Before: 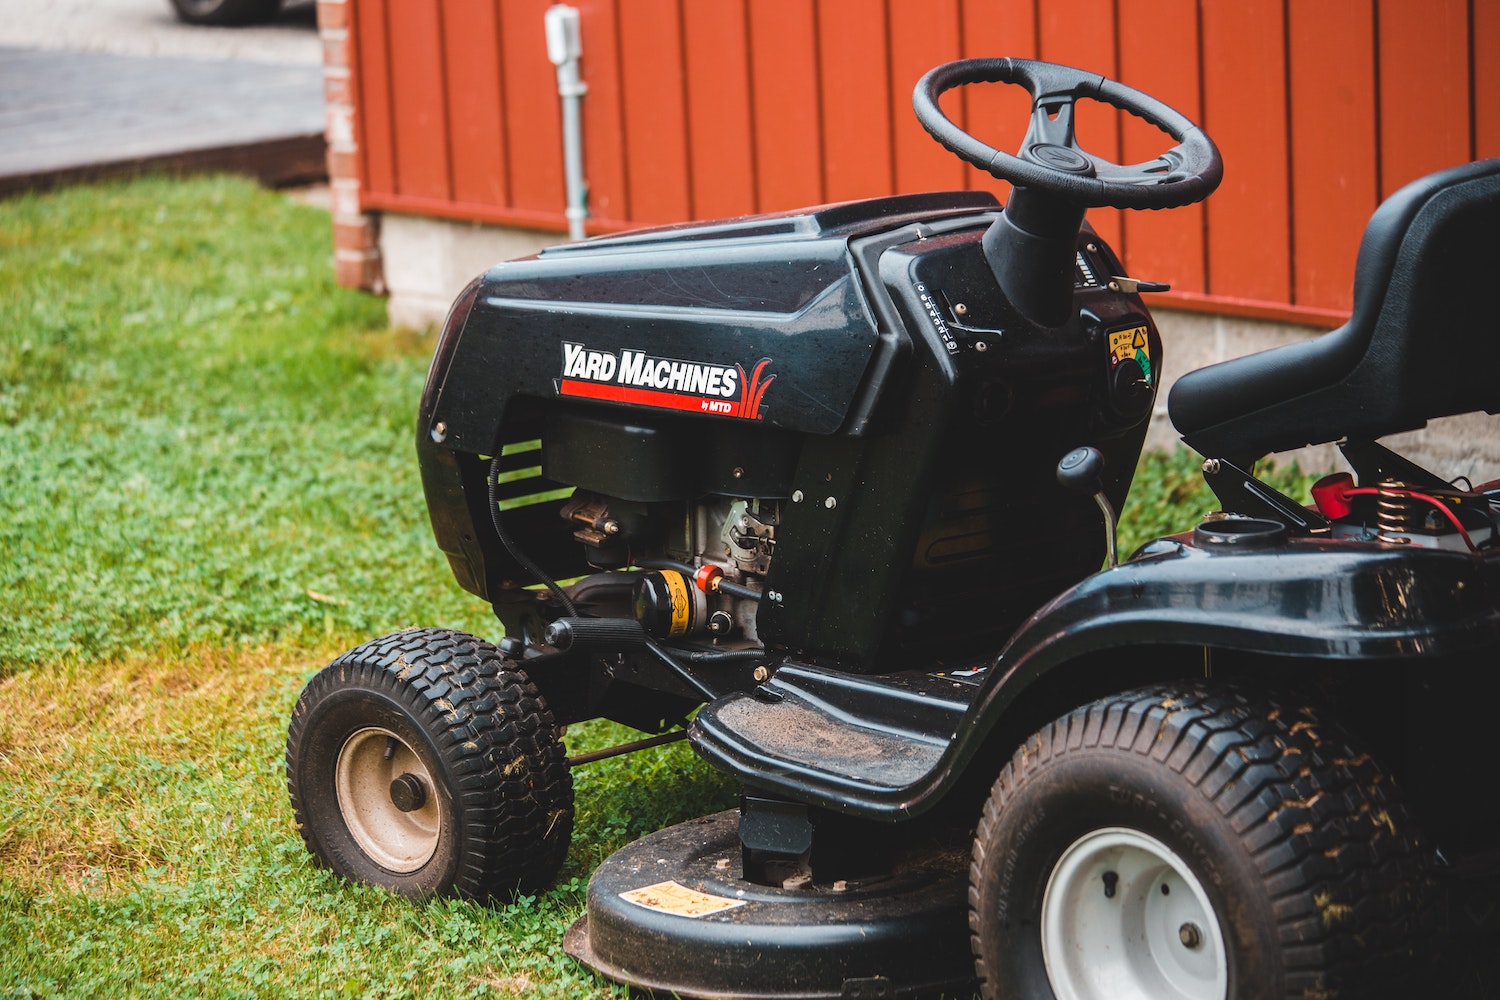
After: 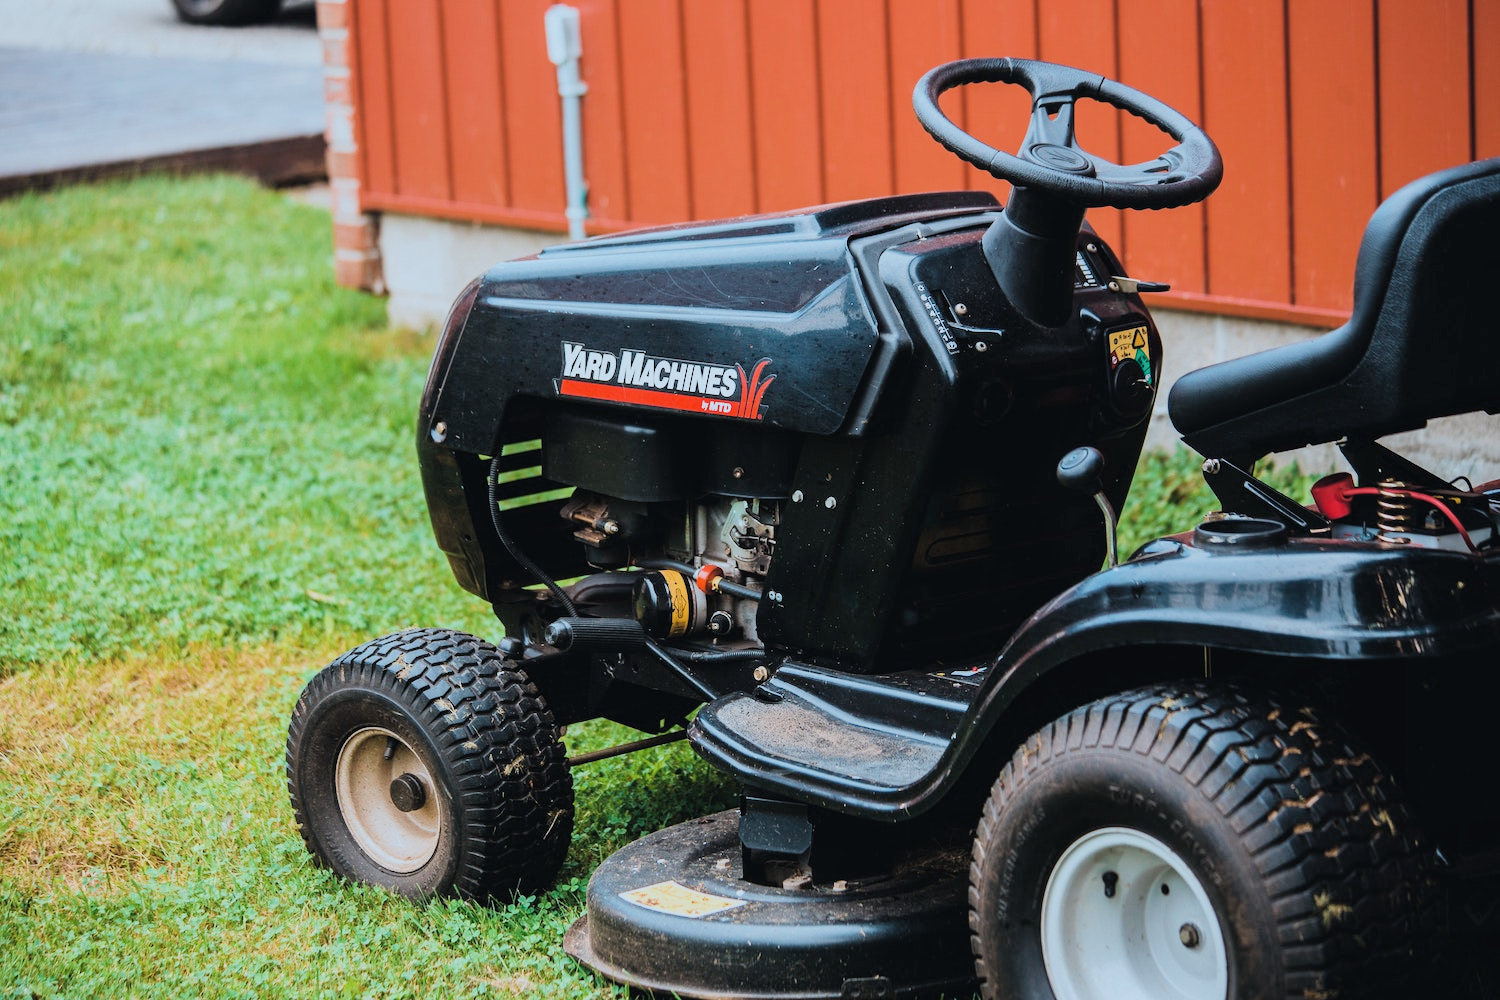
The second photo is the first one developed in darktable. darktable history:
filmic rgb: middle gray luminance 29.78%, black relative exposure -8.97 EV, white relative exposure 7 EV, target black luminance 0%, hardness 2.96, latitude 1.52%, contrast 0.963, highlights saturation mix 5%, shadows ↔ highlights balance 11.77%, color science v6 (2022)
color calibration: illuminant F (fluorescent), F source F9 (Cool White Deluxe 4150 K) – high CRI, x 0.374, y 0.373, temperature 4155.68 K
tone curve: curves: ch0 [(0, 0) (0.389, 0.458) (0.745, 0.82) (0.849, 0.917) (0.919, 0.969) (1, 1)]; ch1 [(0, 0) (0.437, 0.404) (0.5, 0.5) (0.529, 0.55) (0.58, 0.6) (0.616, 0.649) (1, 1)]; ch2 [(0, 0) (0.442, 0.428) (0.5, 0.5) (0.525, 0.543) (0.585, 0.62) (1, 1)], preserve colors none
